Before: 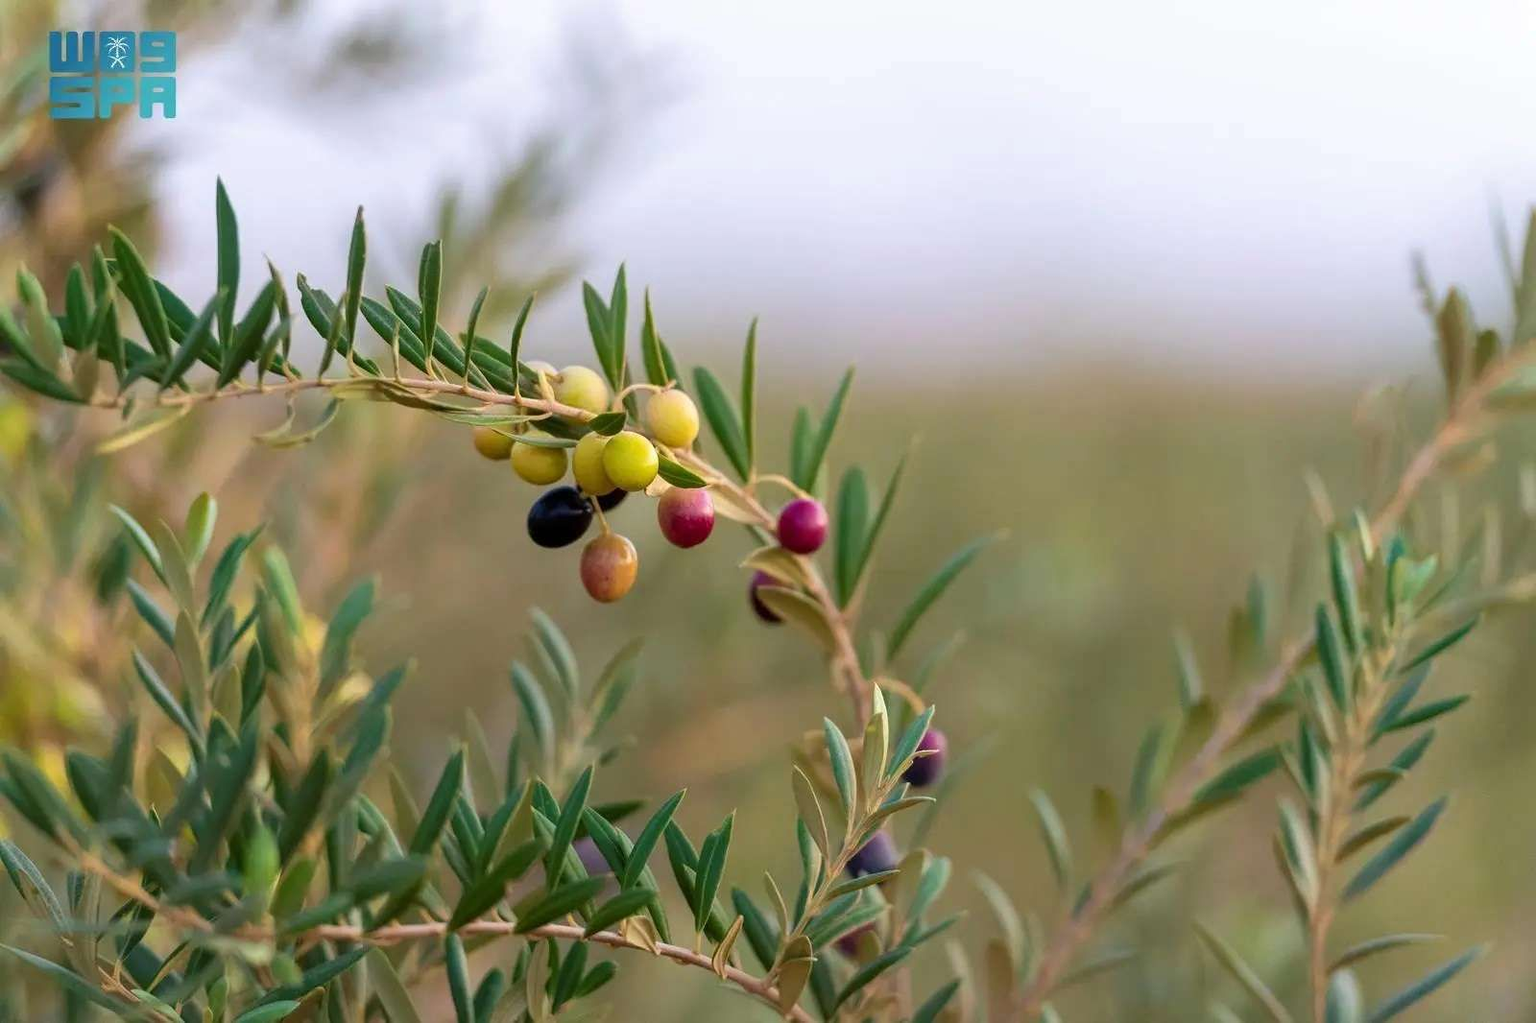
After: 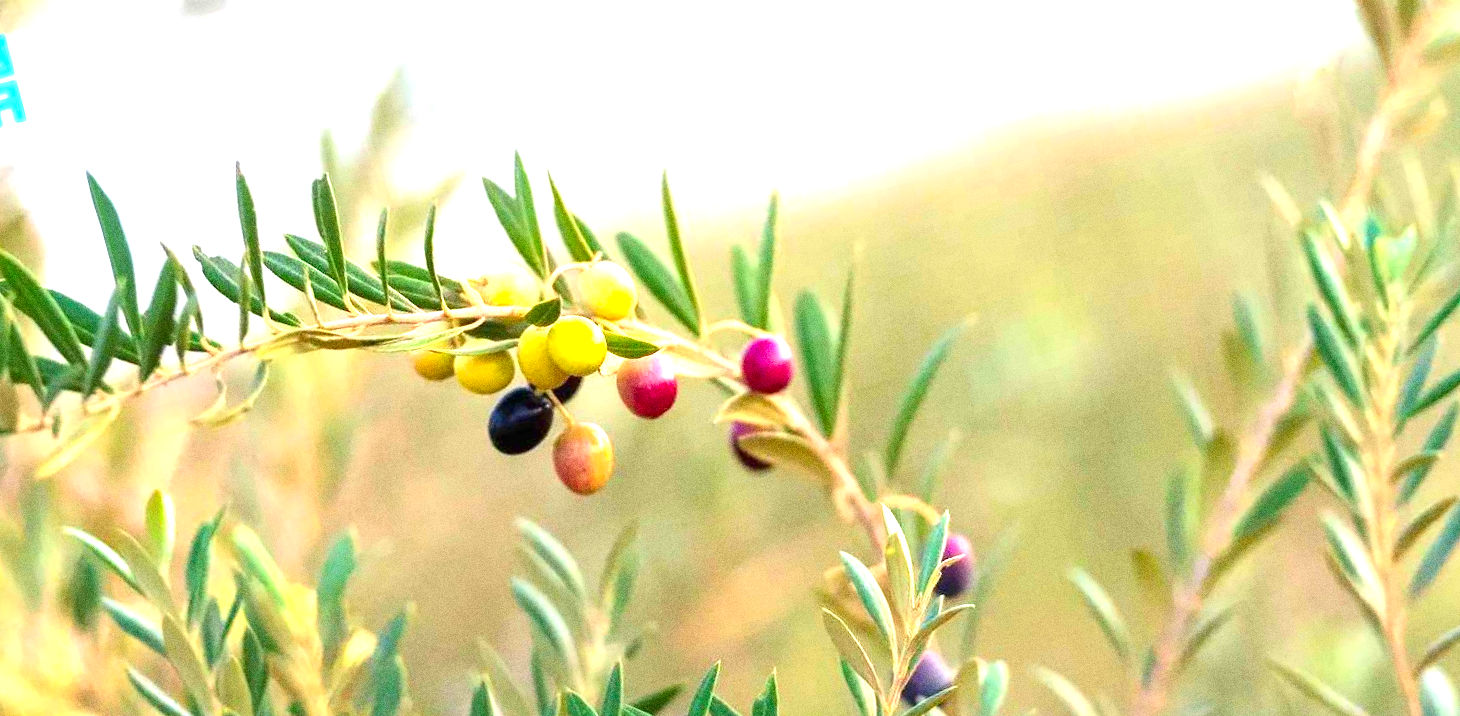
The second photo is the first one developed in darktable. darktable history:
exposure: black level correction 0, exposure 1.675 EV, compensate exposure bias true, compensate highlight preservation false
rotate and perspective: rotation -14.8°, crop left 0.1, crop right 0.903, crop top 0.25, crop bottom 0.748
contrast brightness saturation: contrast 0.04, saturation 0.16
grain: coarseness 0.09 ISO, strength 40%
